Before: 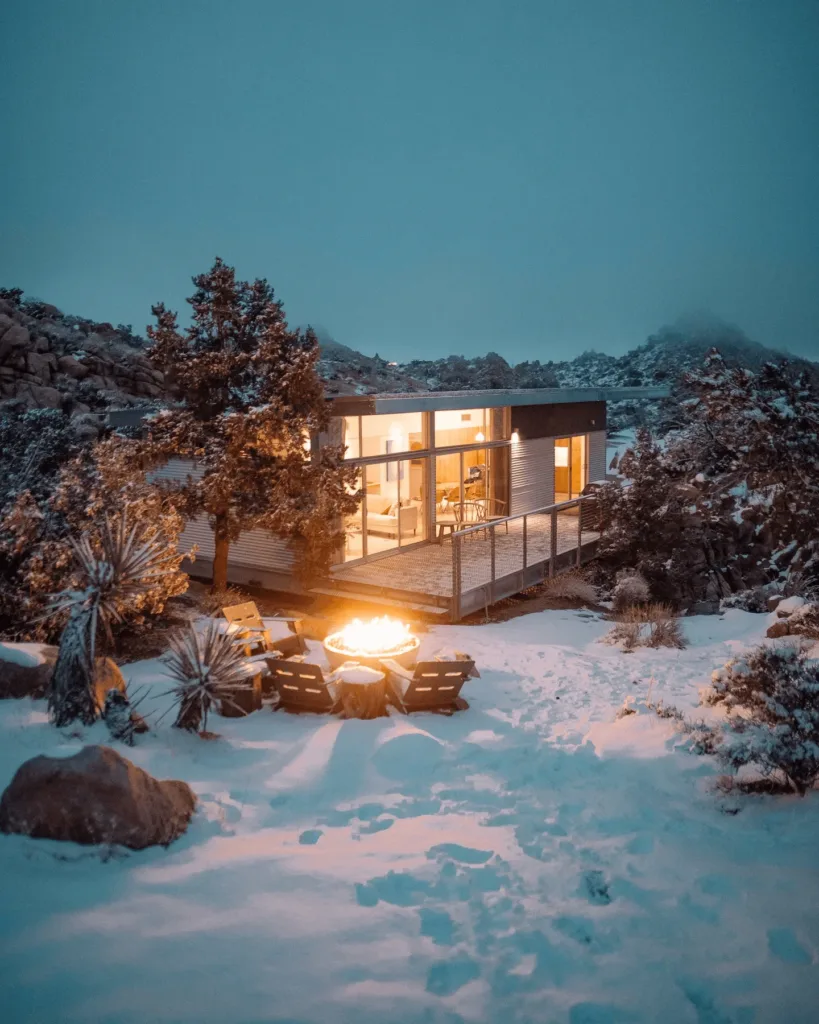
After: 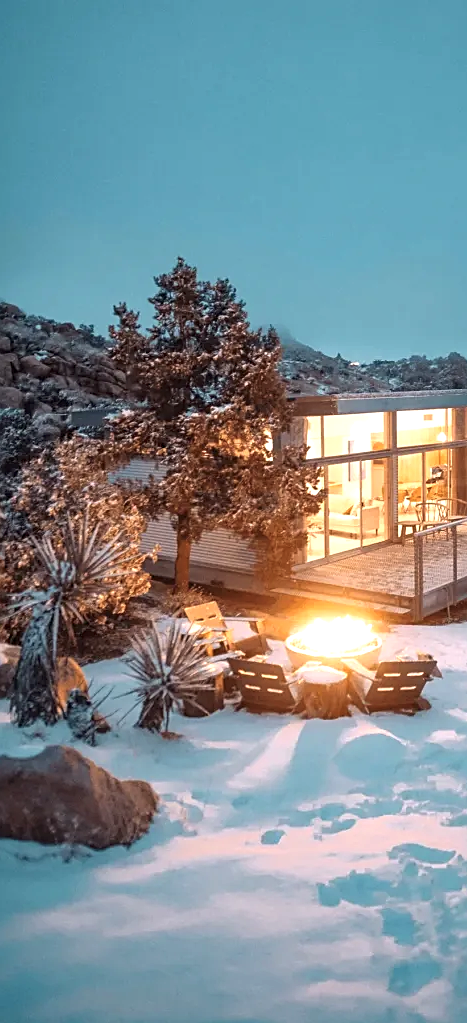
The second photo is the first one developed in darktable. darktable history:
shadows and highlights: shadows 20.95, highlights -36.68, soften with gaussian
exposure: black level correction 0, exposure 0.692 EV, compensate exposure bias true, compensate highlight preservation false
color balance rgb: perceptual saturation grading › global saturation -11.889%, global vibrance 19.565%
crop: left 4.703%, right 38.257%
sharpen: on, module defaults
